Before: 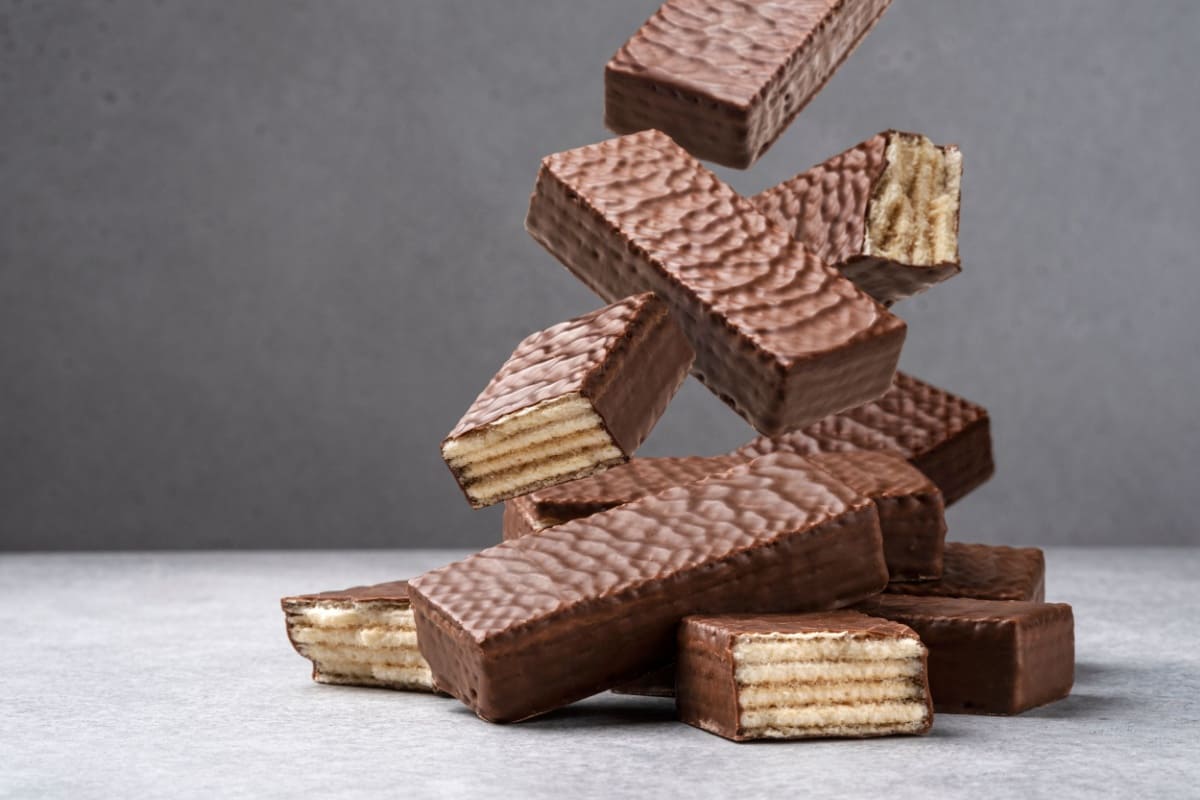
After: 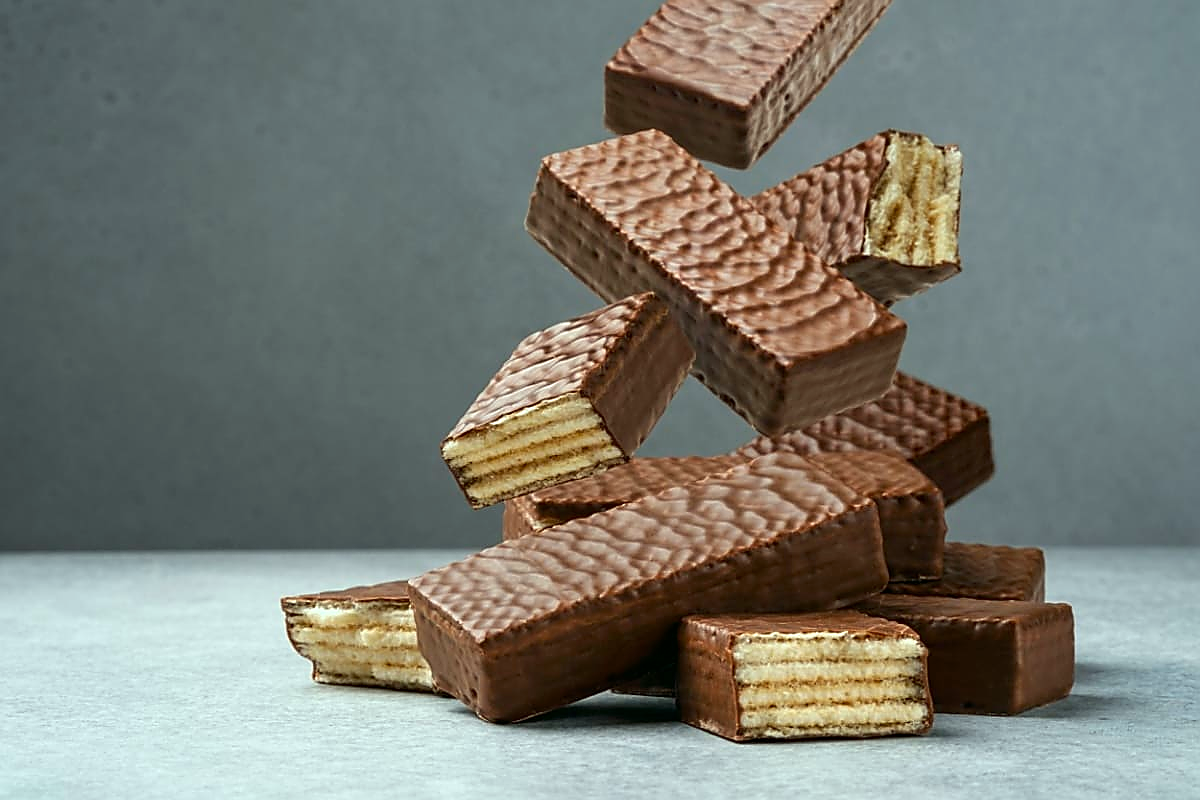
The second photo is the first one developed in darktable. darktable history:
contrast brightness saturation: saturation -0.05
color correction: highlights a* -7.33, highlights b* 1.26, shadows a* -3.55, saturation 1.4
sharpen: radius 1.4, amount 1.25, threshold 0.7
